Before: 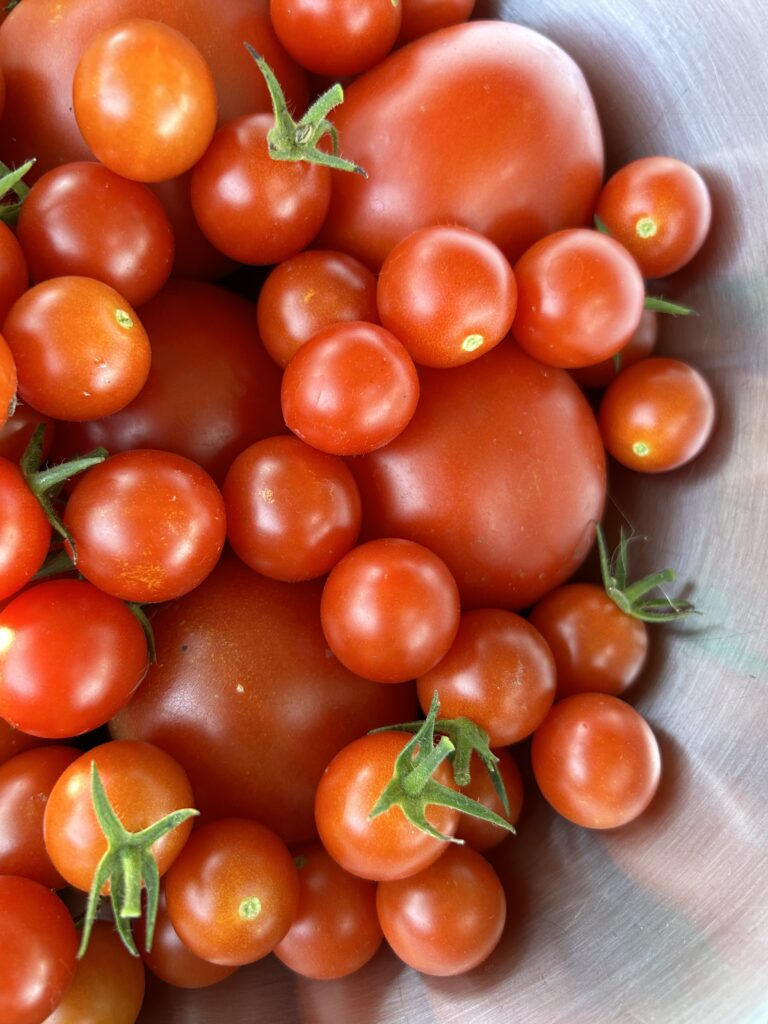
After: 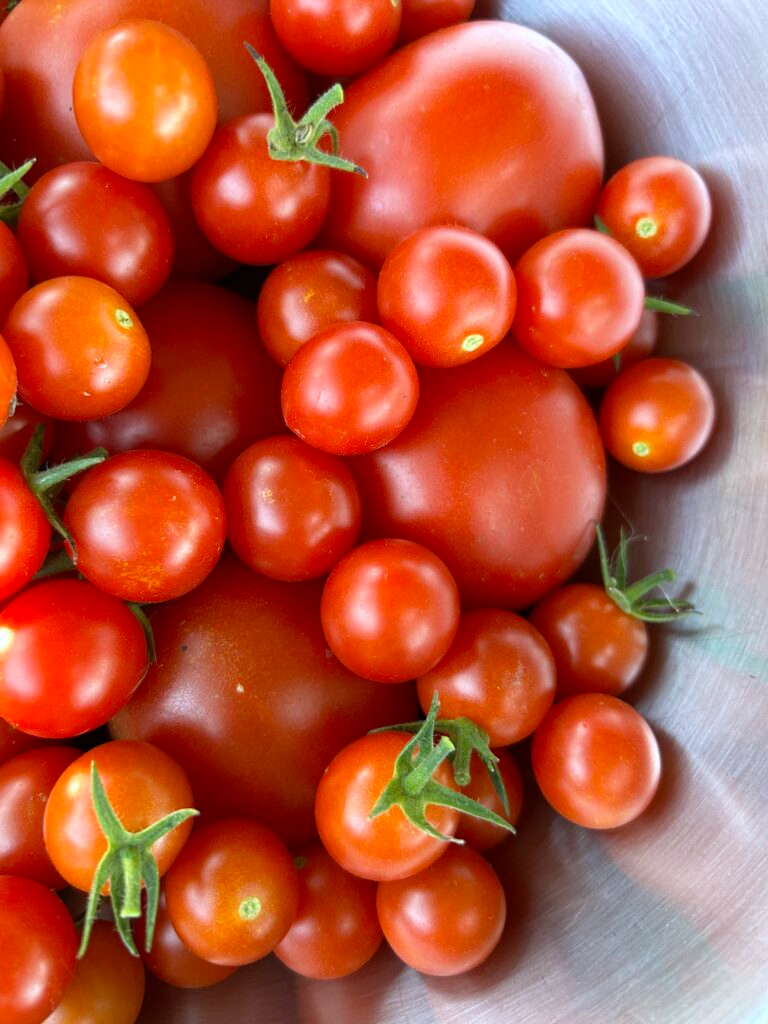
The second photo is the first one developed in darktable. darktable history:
rgb curve: mode RGB, independent channels
white balance: red 0.983, blue 1.036
